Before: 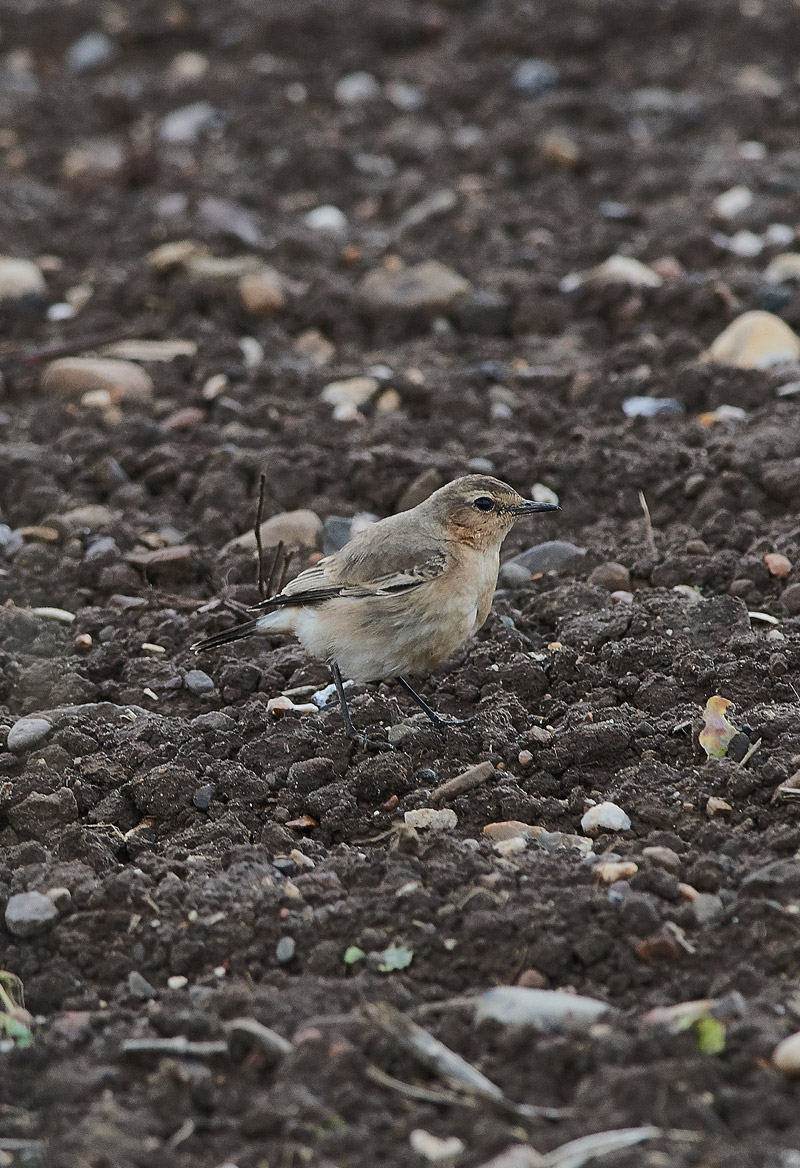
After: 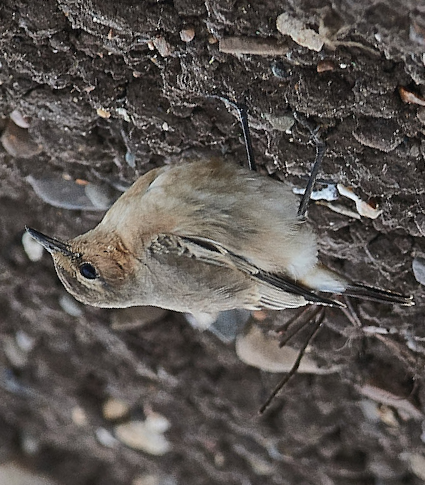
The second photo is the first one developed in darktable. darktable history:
crop and rotate: angle 148.06°, left 9.207%, top 15.599%, right 4.592%, bottom 17.086%
exposure: black level correction -0.001, exposure 0.079 EV, compensate exposure bias true, compensate highlight preservation false
